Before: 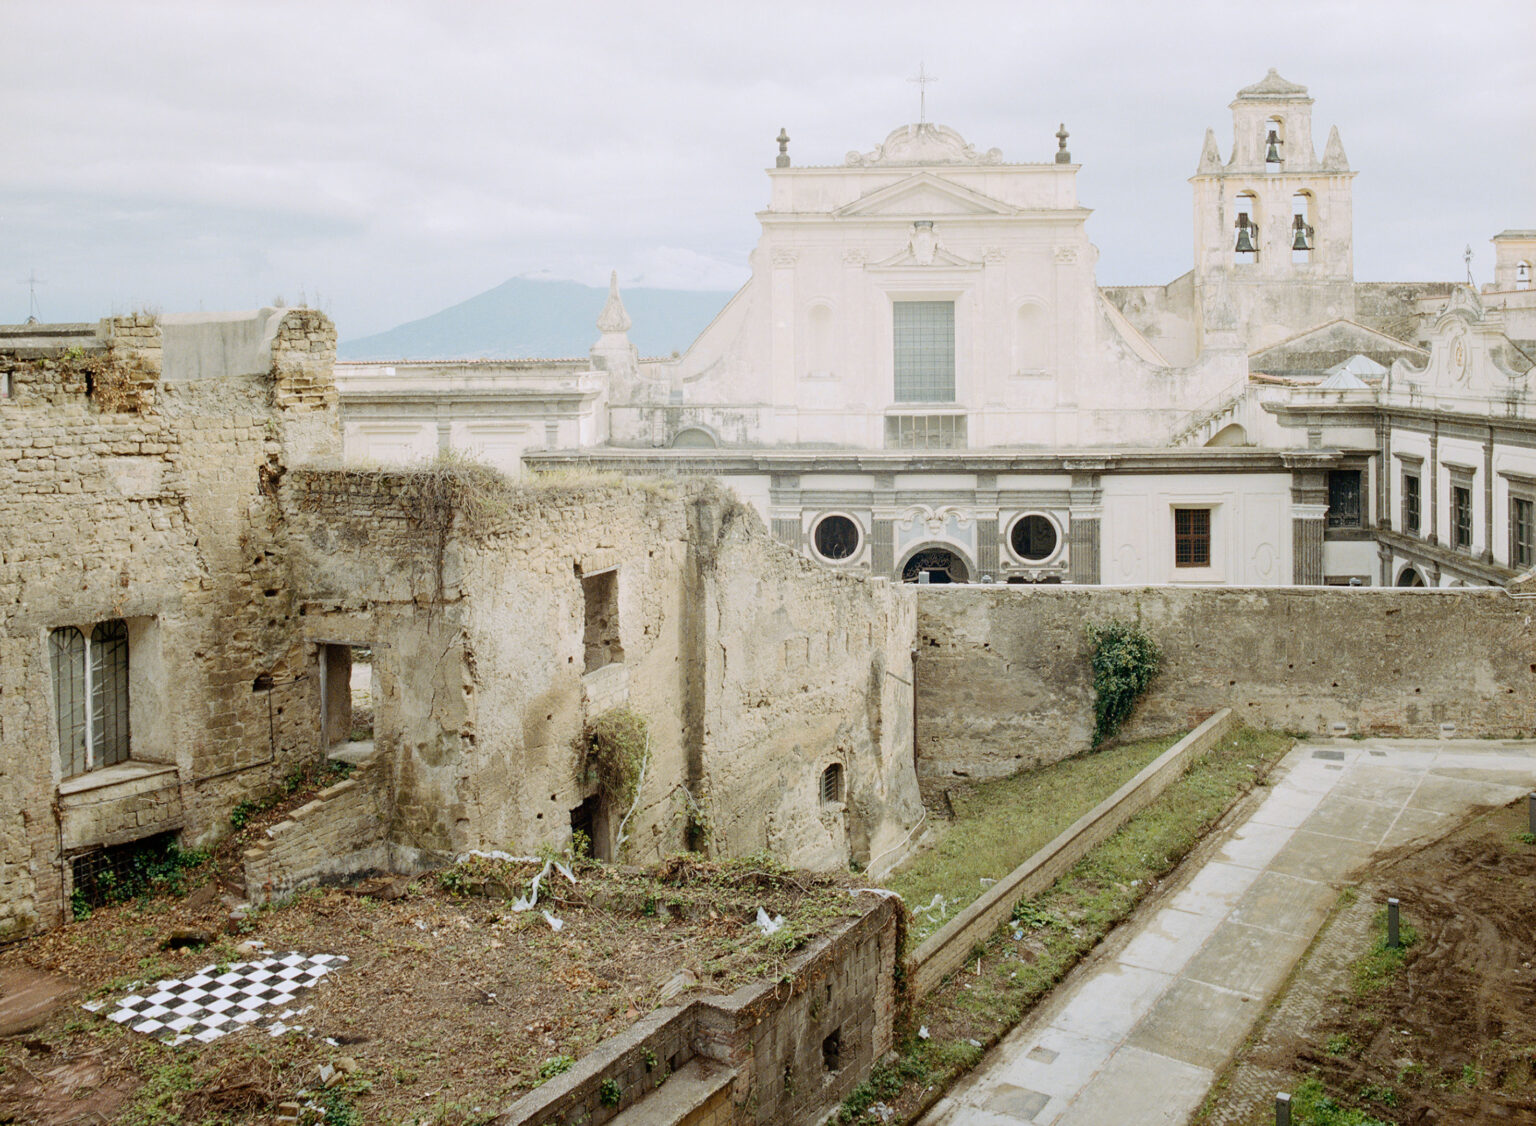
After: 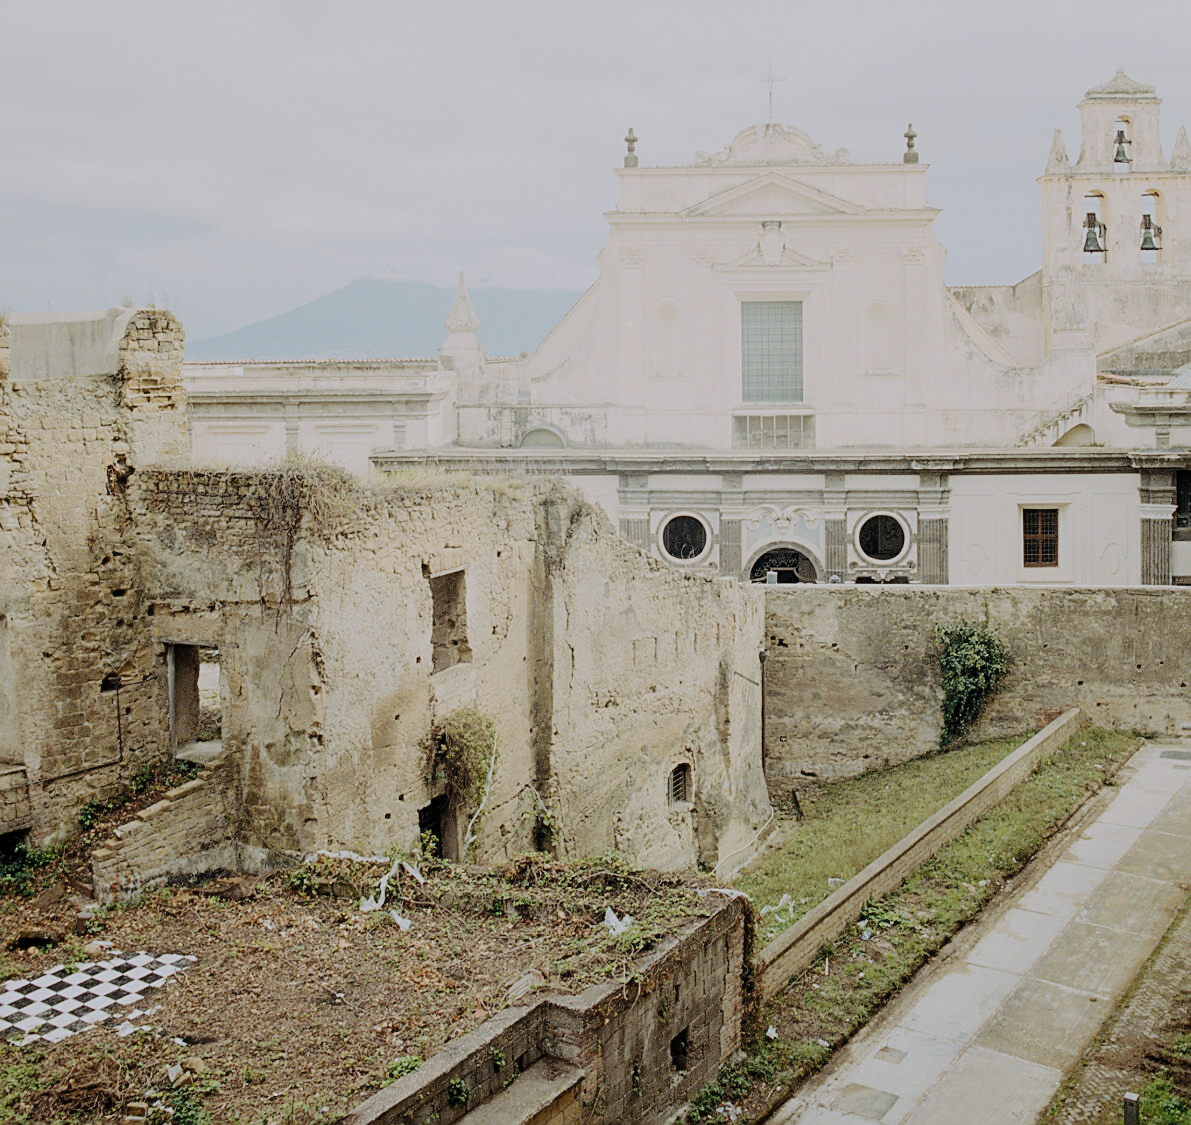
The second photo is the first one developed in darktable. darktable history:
crop: left 9.9%, right 12.518%
sharpen: on, module defaults
filmic rgb: black relative exposure -7.65 EV, white relative exposure 4.56 EV, hardness 3.61, color science v5 (2021), contrast in shadows safe, contrast in highlights safe
